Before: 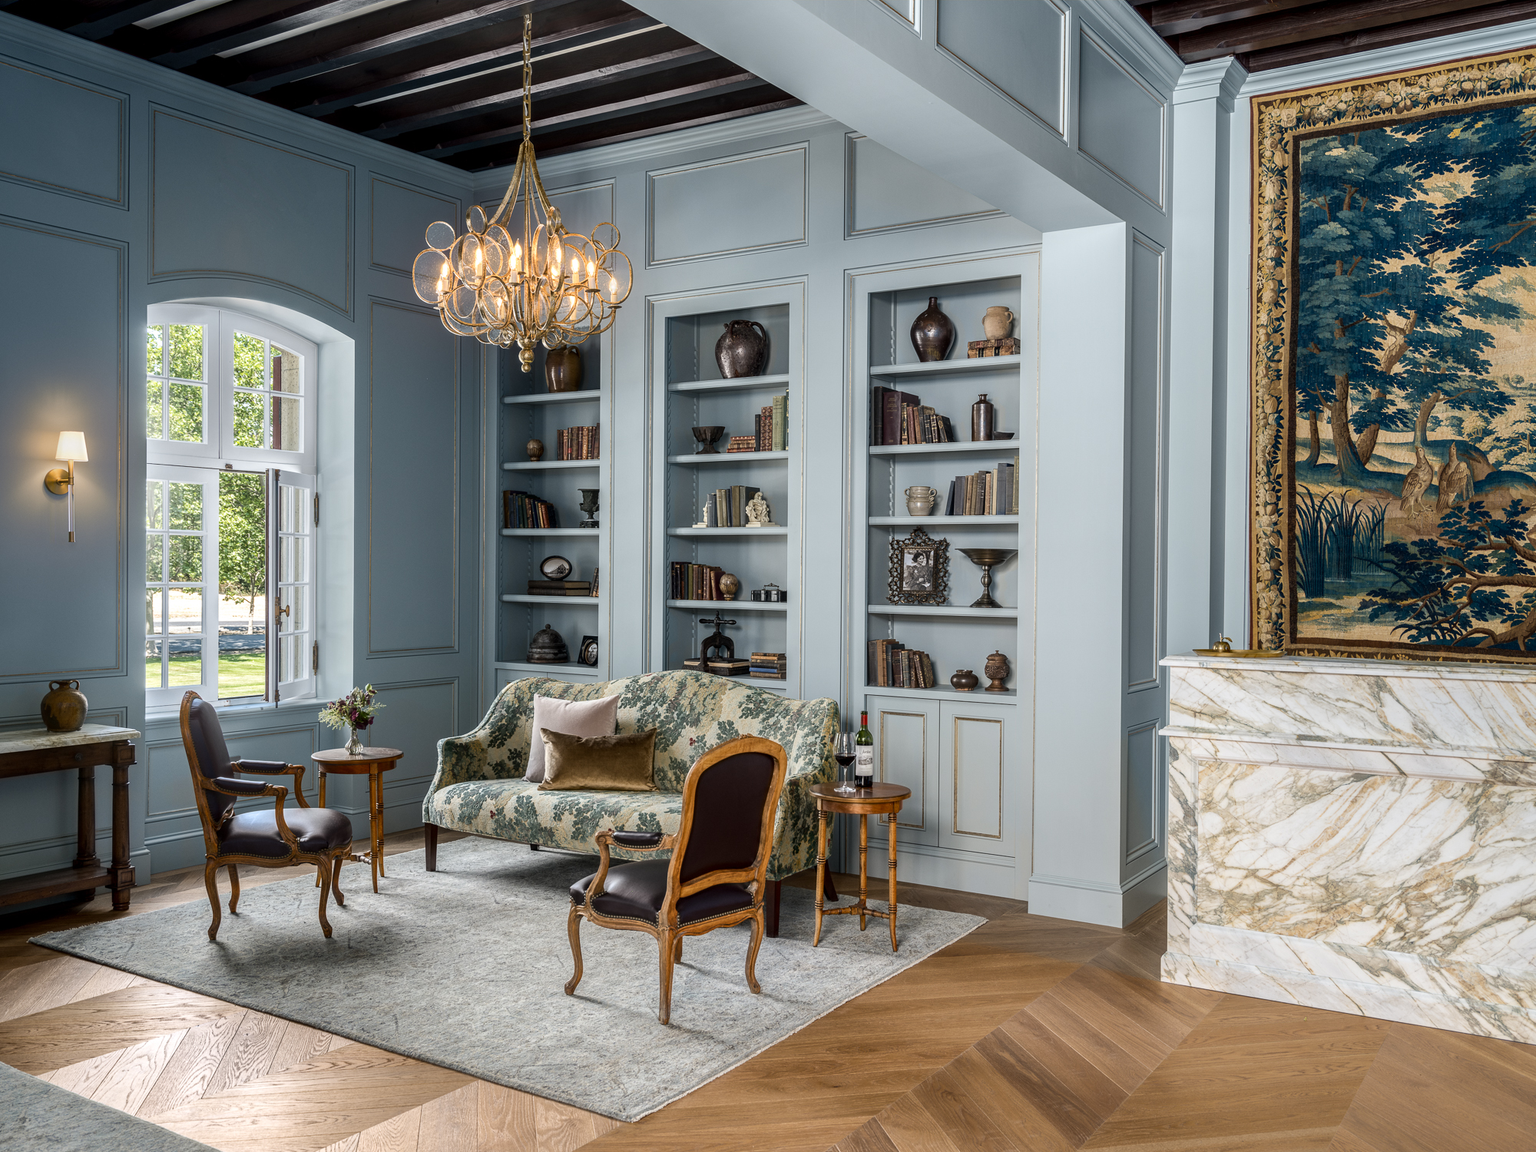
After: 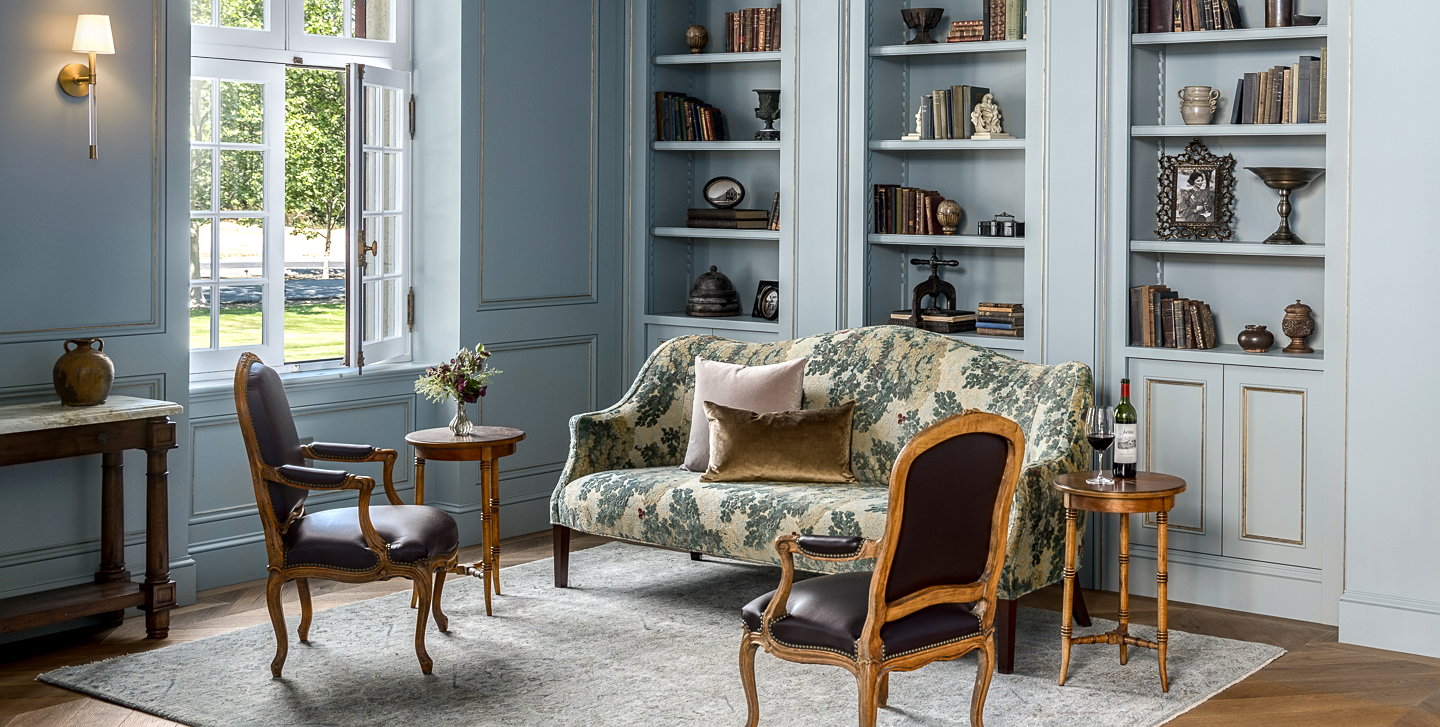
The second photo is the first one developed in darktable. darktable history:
sharpen: amount 0.2
crop: top 36.498%, right 27.964%, bottom 14.995%
exposure: exposure 0.197 EV, compensate highlight preservation false
